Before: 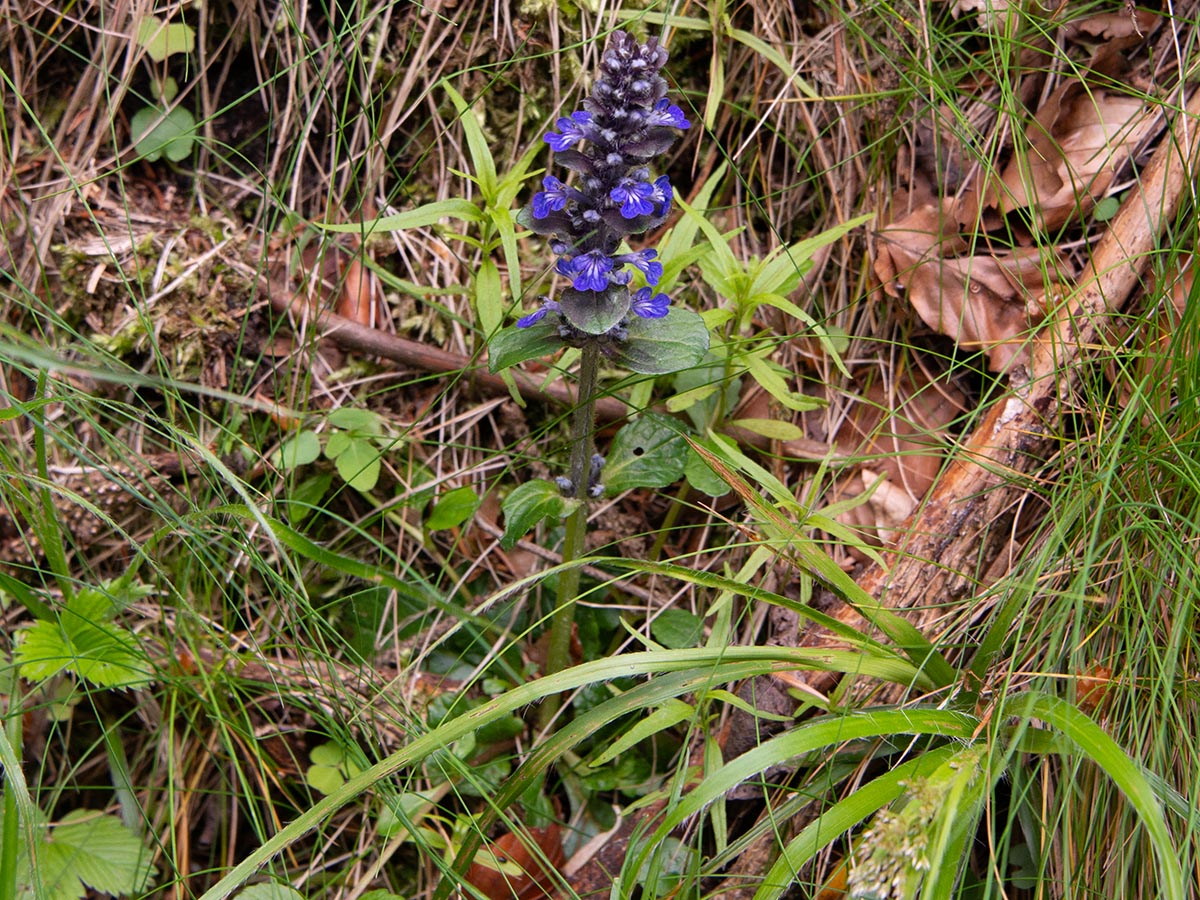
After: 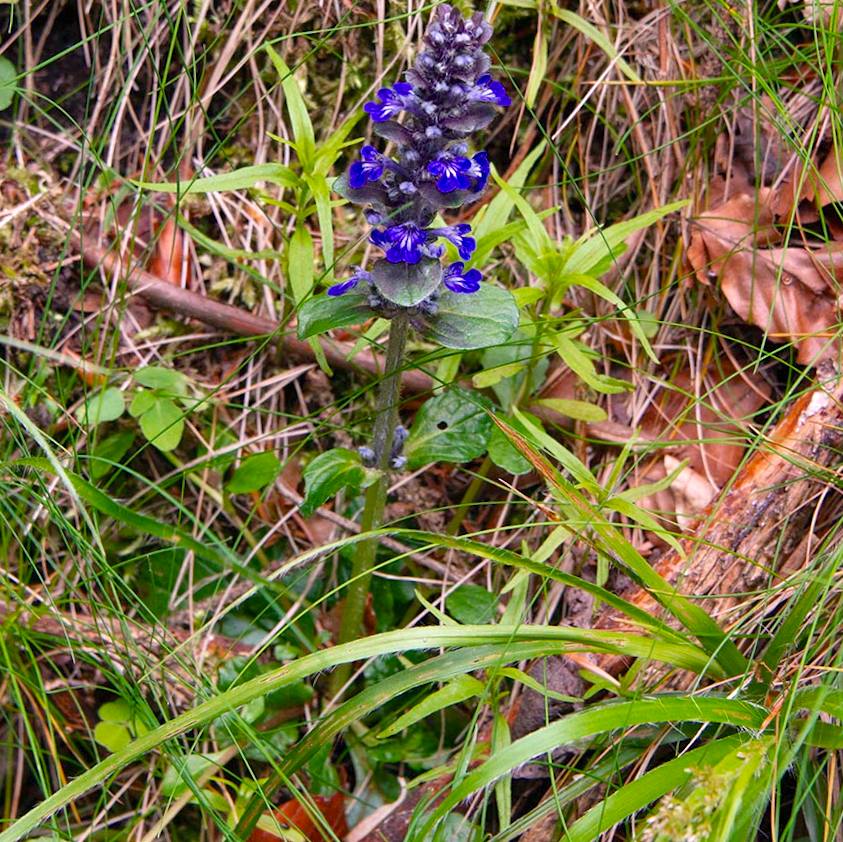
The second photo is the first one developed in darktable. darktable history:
crop and rotate: angle -2.98°, left 14.047%, top 0.027%, right 10.871%, bottom 0.042%
color balance rgb: power › chroma 1.01%, power › hue 253.4°, perceptual saturation grading › global saturation 19.633%, perceptual brilliance grading › global brilliance 25.49%, global vibrance -8.103%, contrast -13.434%, saturation formula JzAzBz (2021)
